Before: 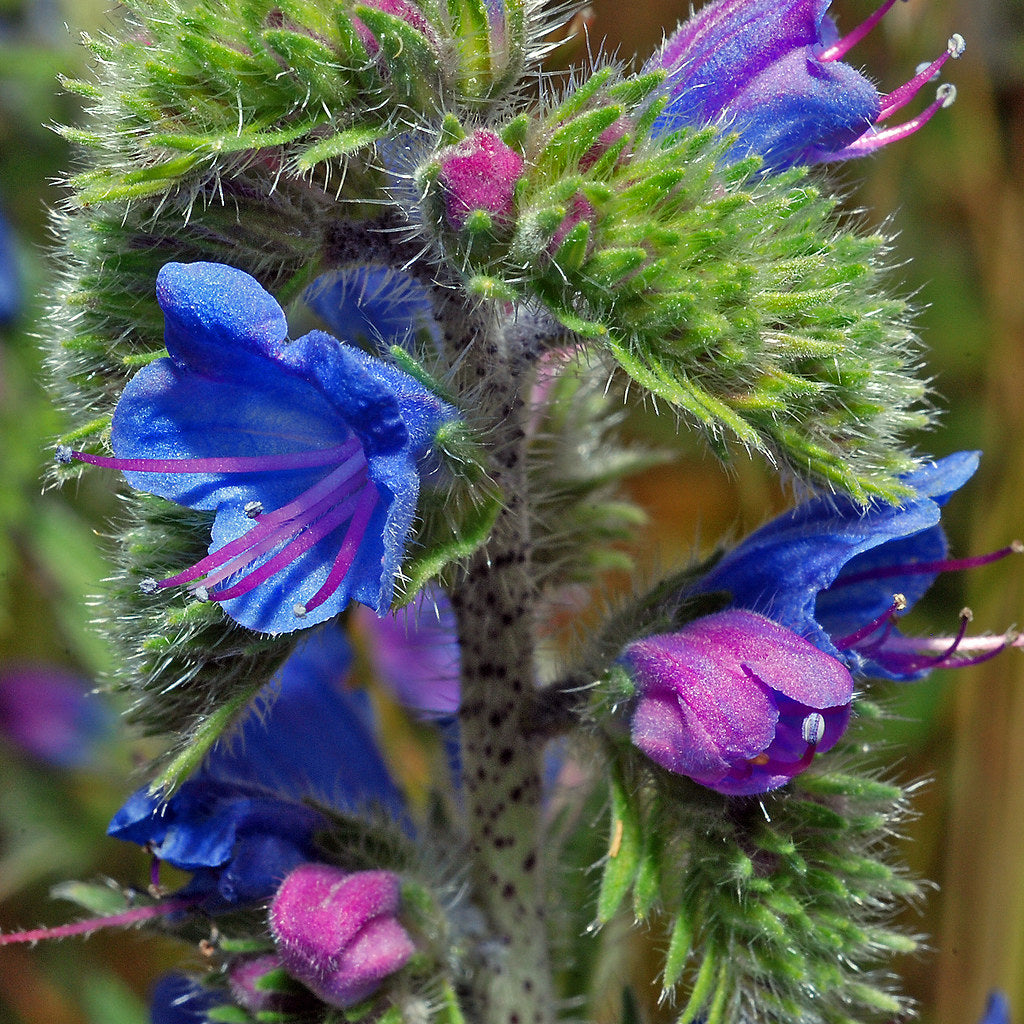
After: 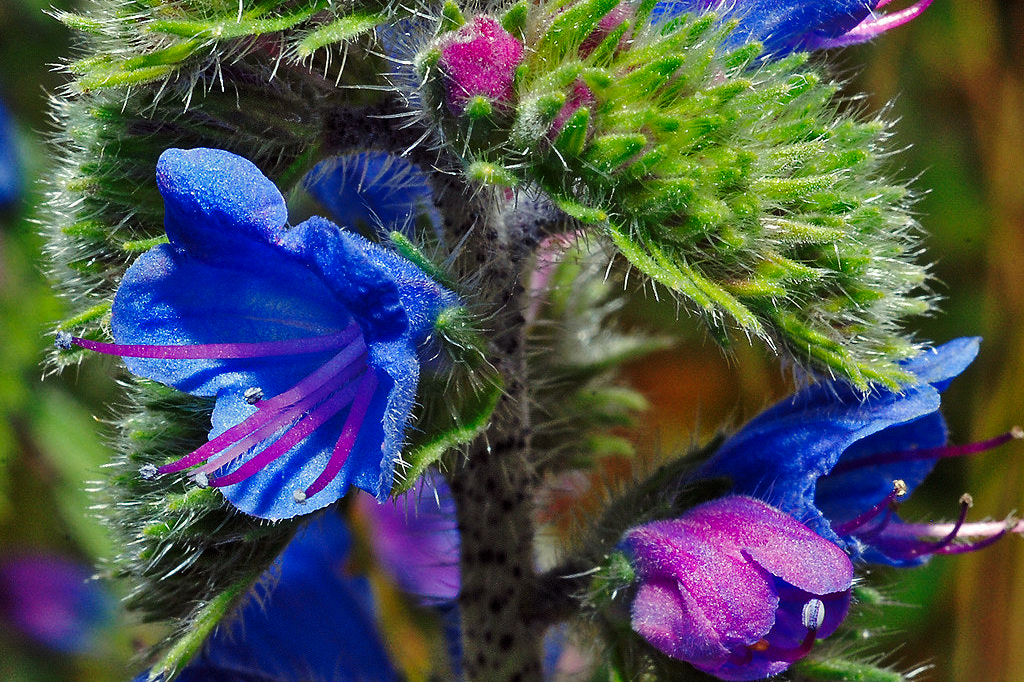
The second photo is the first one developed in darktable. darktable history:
crop: top 11.166%, bottom 22.168%
base curve: curves: ch0 [(0, 0) (0.073, 0.04) (0.157, 0.139) (0.492, 0.492) (0.758, 0.758) (1, 1)], preserve colors none
